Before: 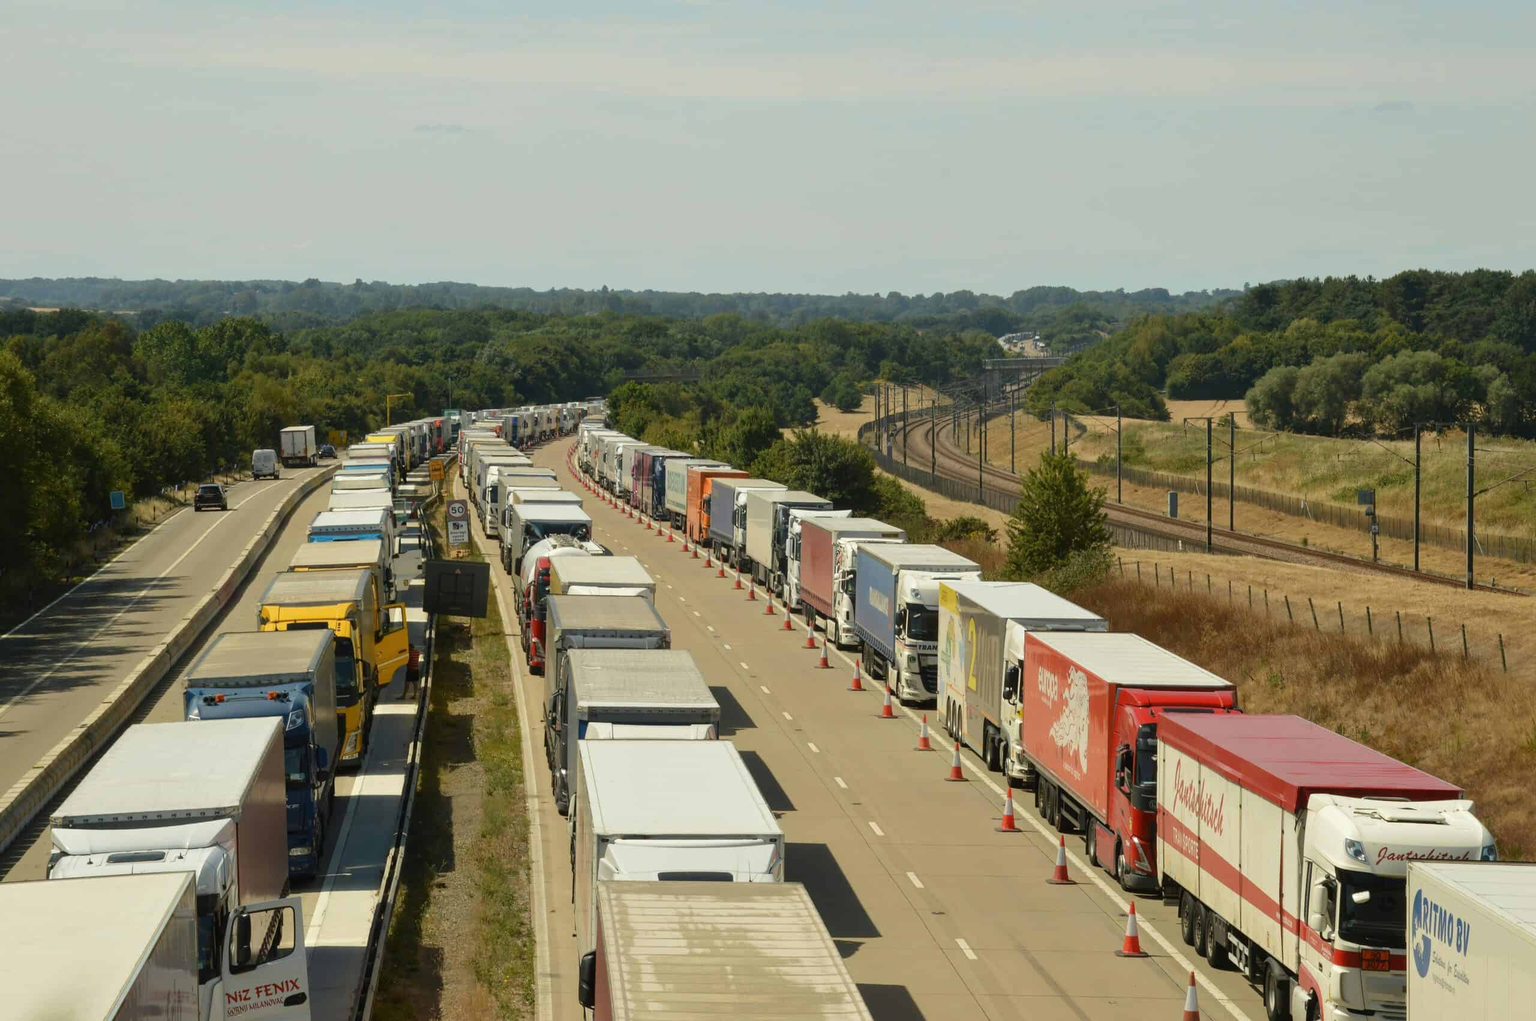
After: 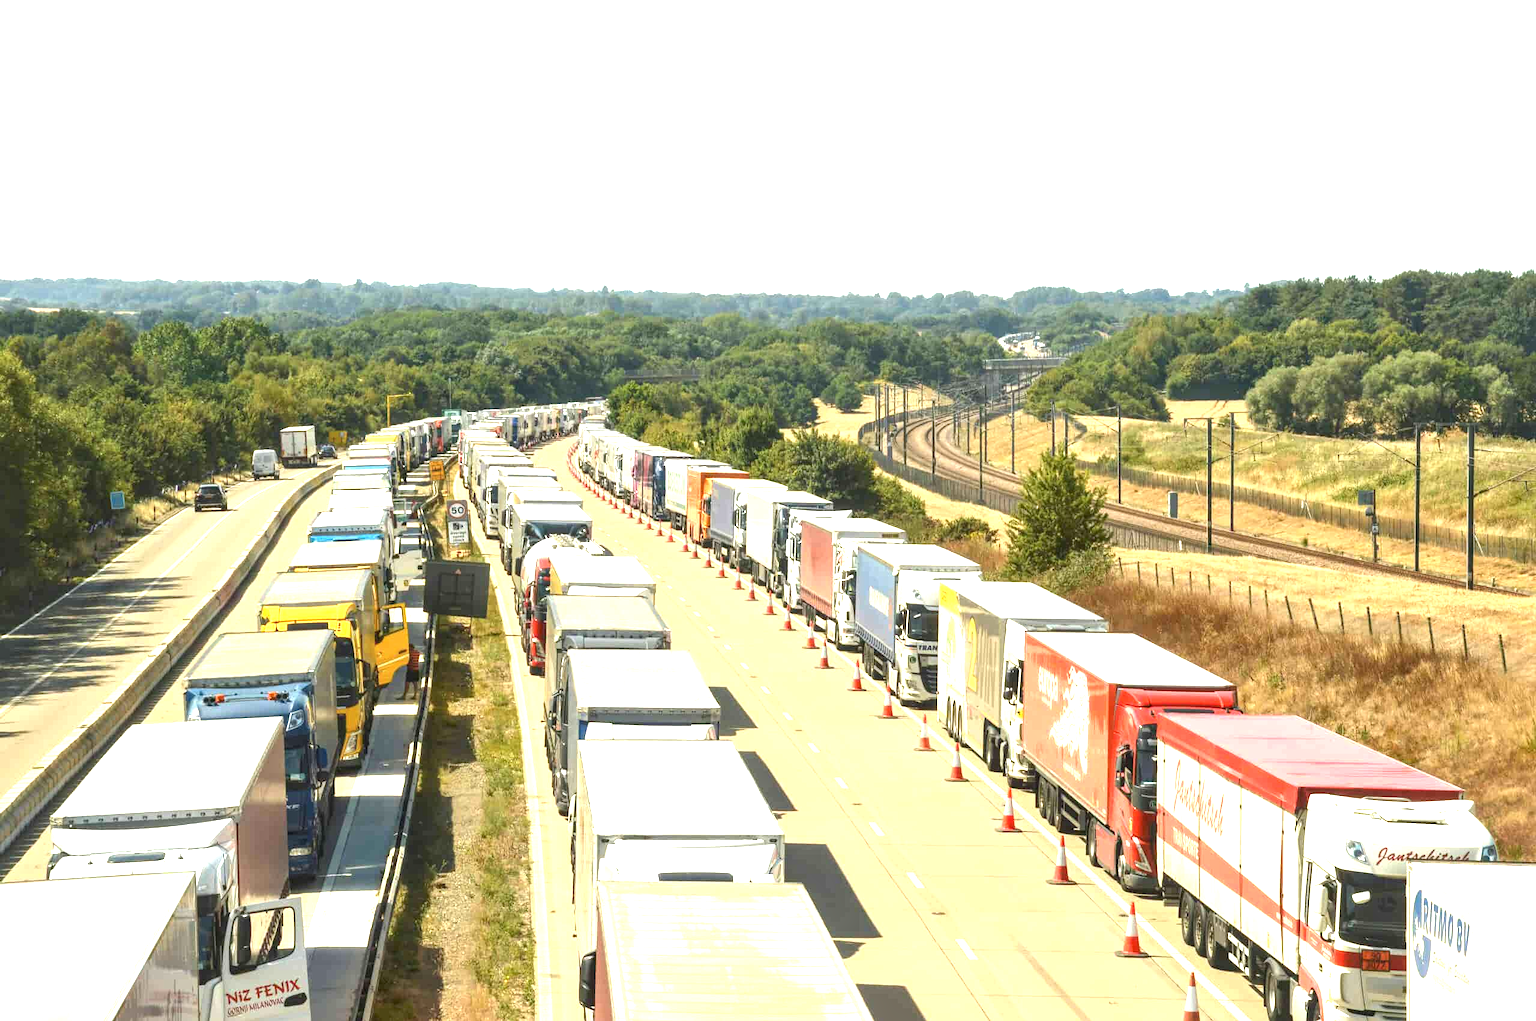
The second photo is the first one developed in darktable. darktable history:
local contrast: on, module defaults
exposure: black level correction 0, exposure 1.684 EV, compensate highlight preservation false
